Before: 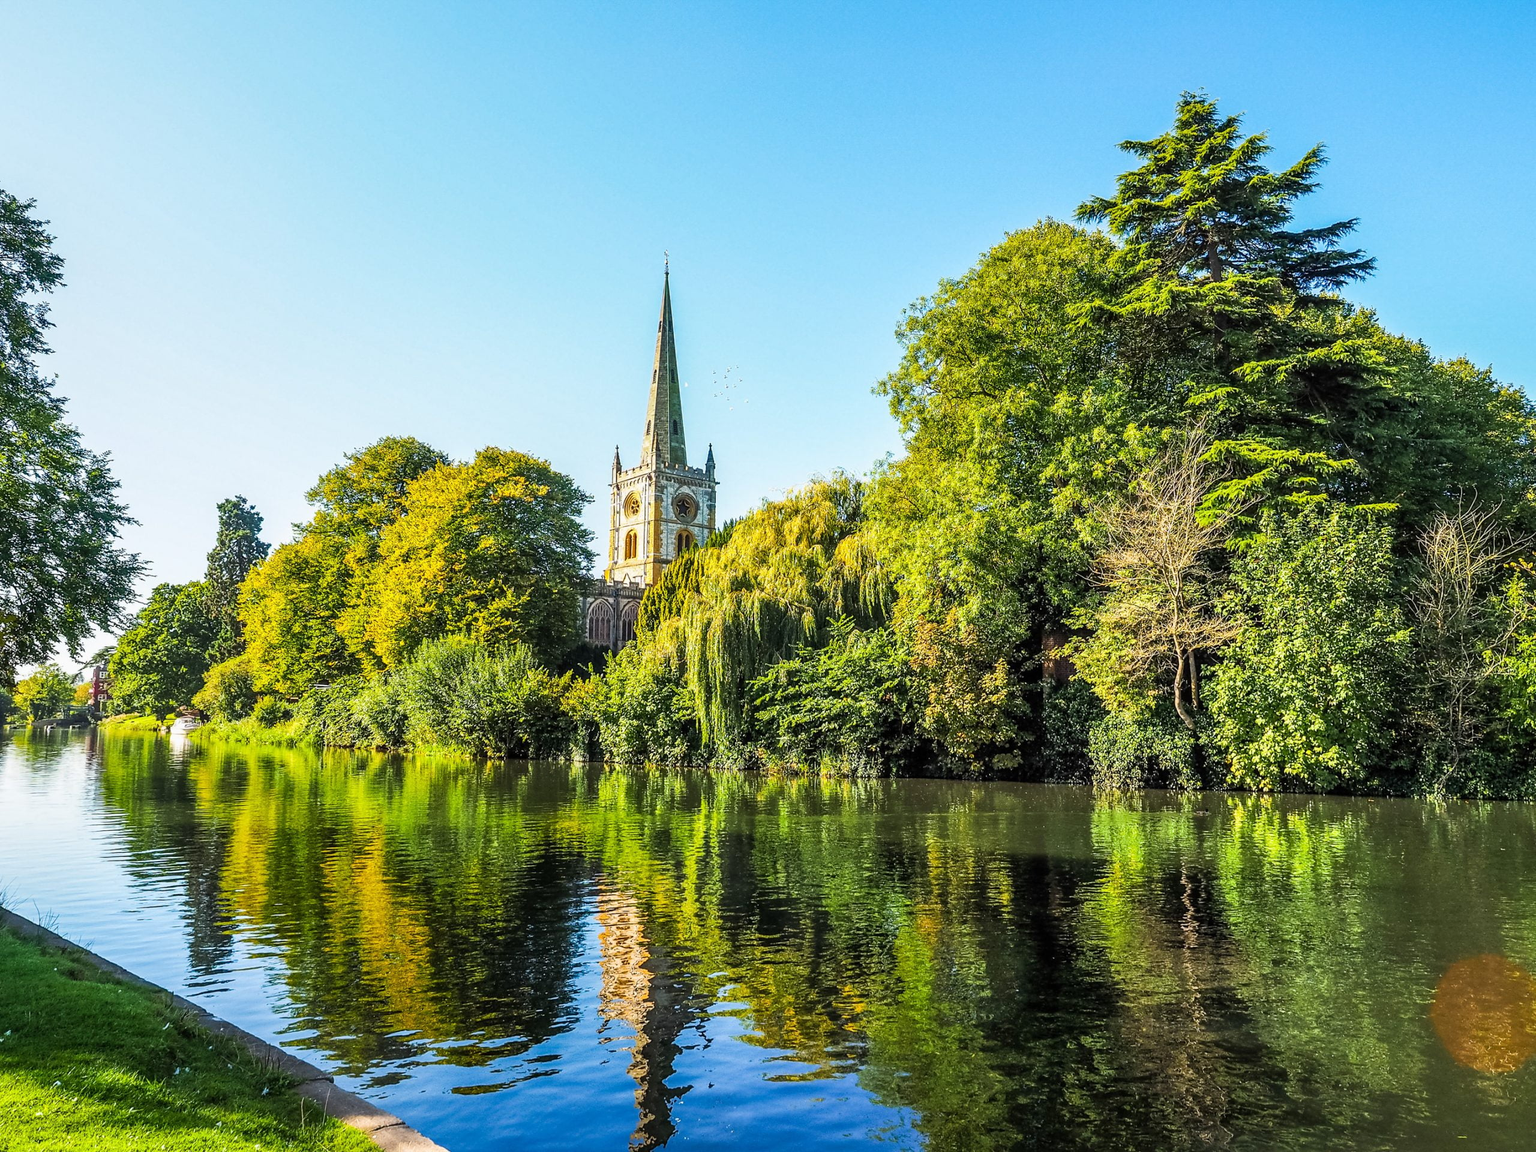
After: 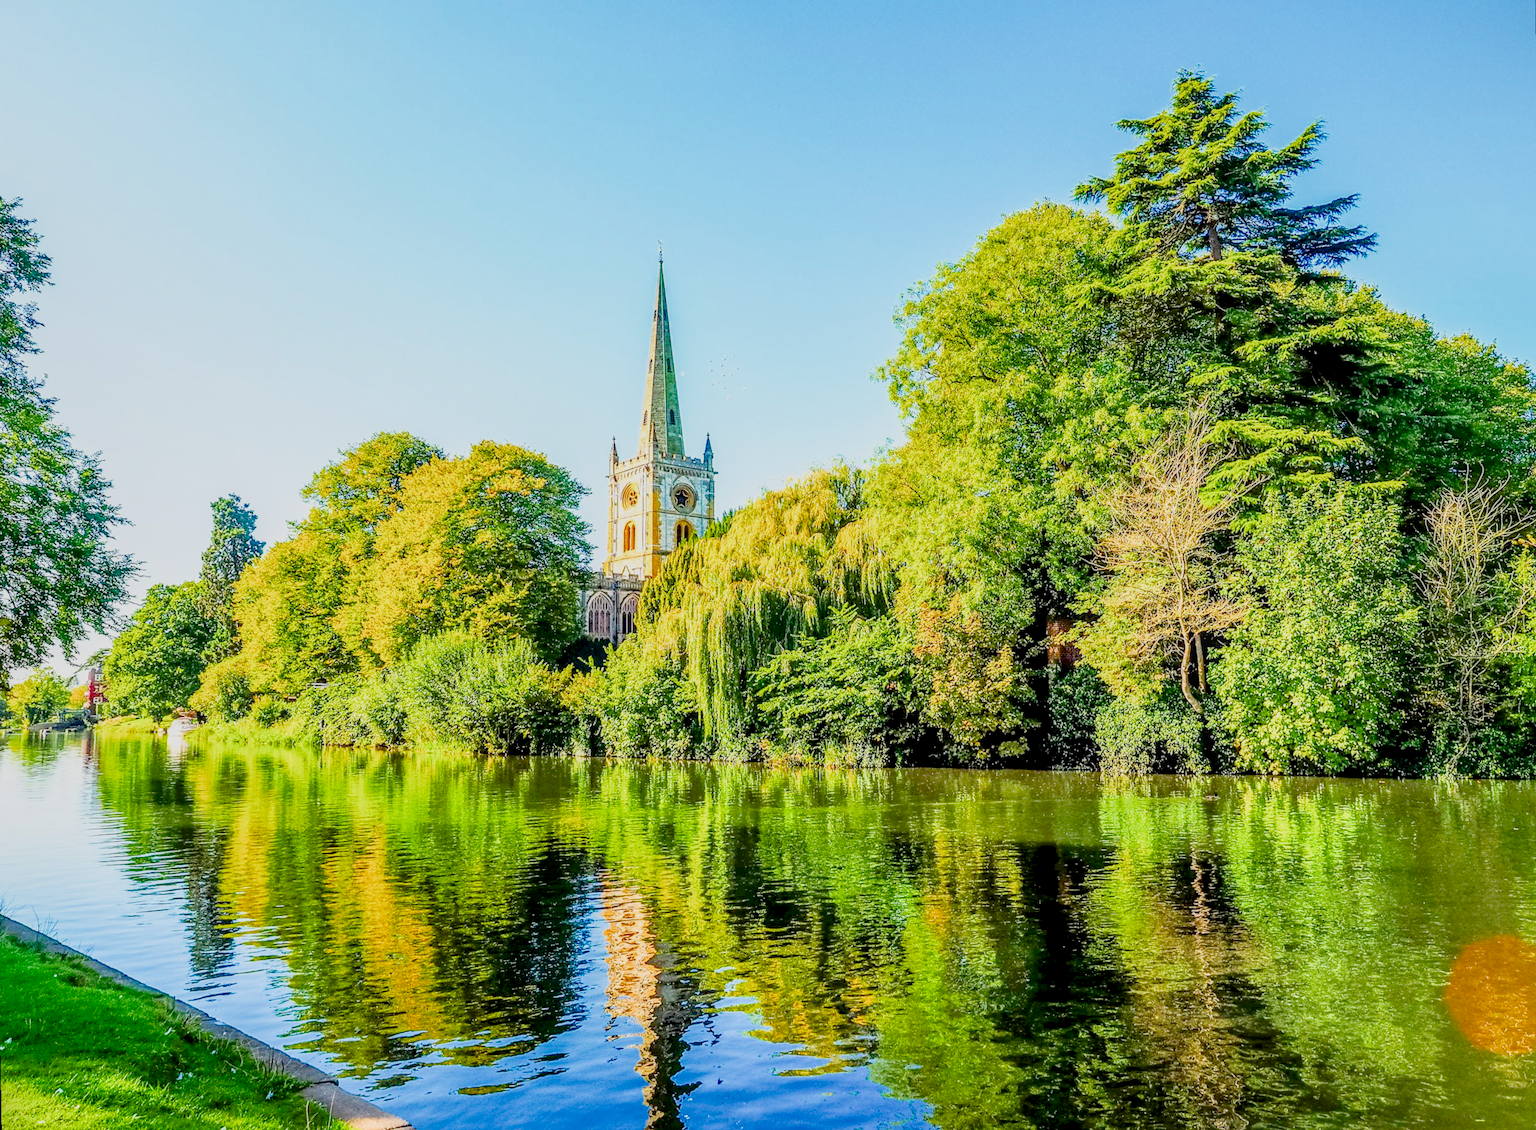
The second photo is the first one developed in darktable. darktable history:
local contrast: on, module defaults
exposure: black level correction 0.016, exposure 1.774 EV, compensate highlight preservation false
rotate and perspective: rotation -1°, crop left 0.011, crop right 0.989, crop top 0.025, crop bottom 0.975
filmic rgb: white relative exposure 8 EV, threshold 3 EV, hardness 2.44, latitude 10.07%, contrast 0.72, highlights saturation mix 10%, shadows ↔ highlights balance 1.38%, color science v4 (2020), enable highlight reconstruction true
